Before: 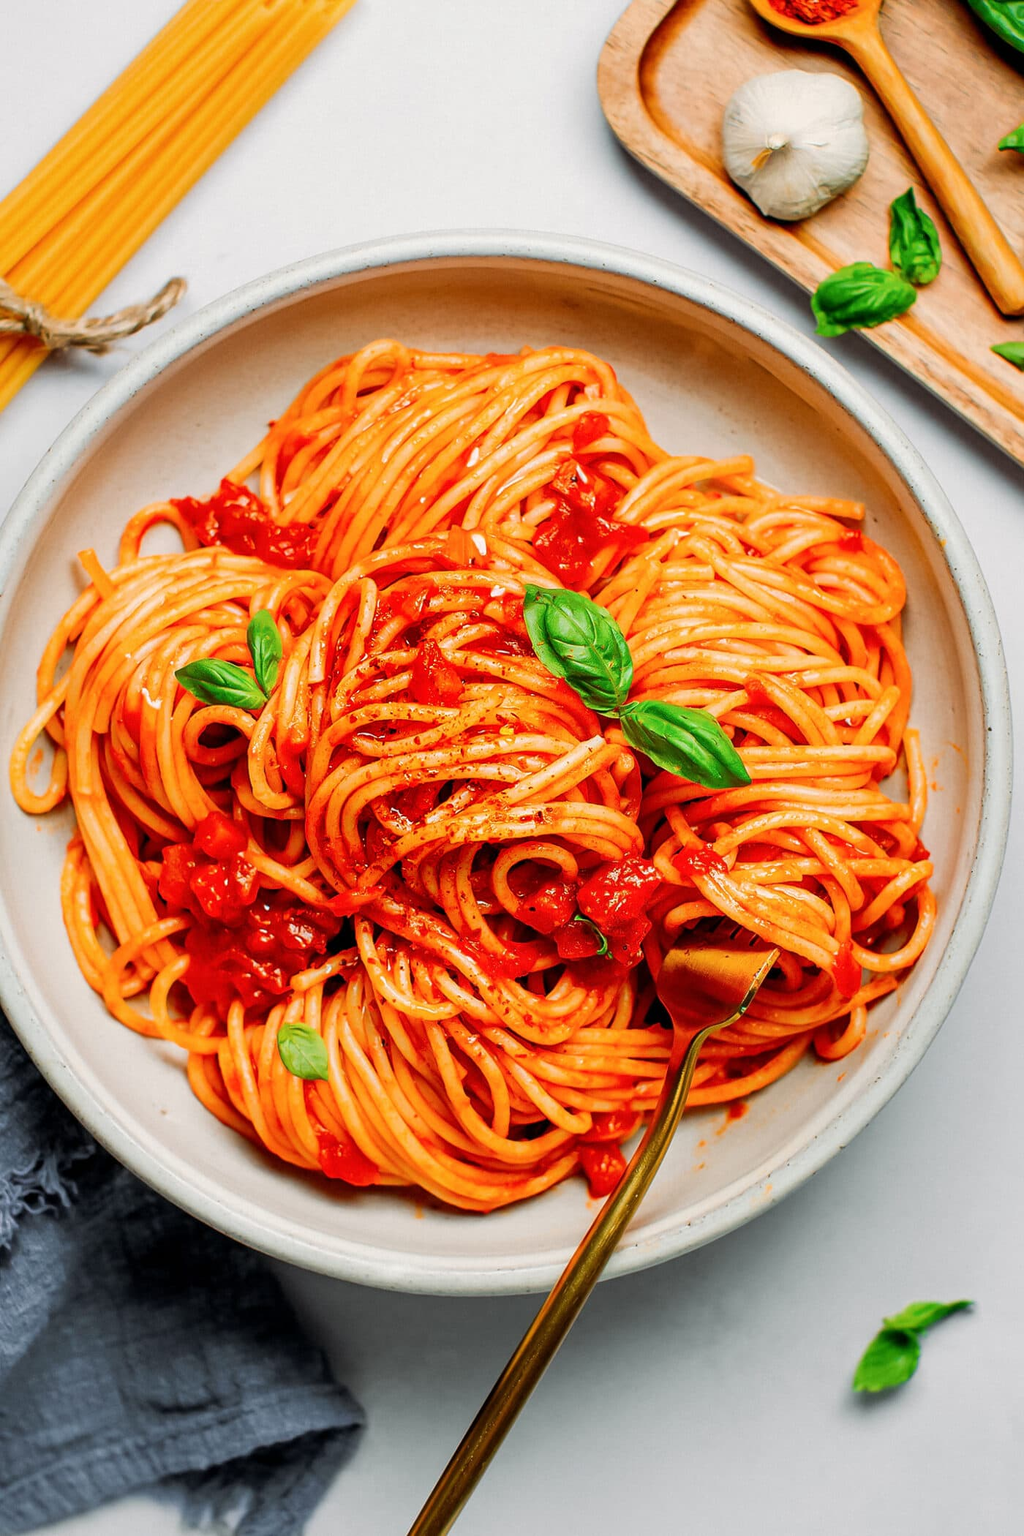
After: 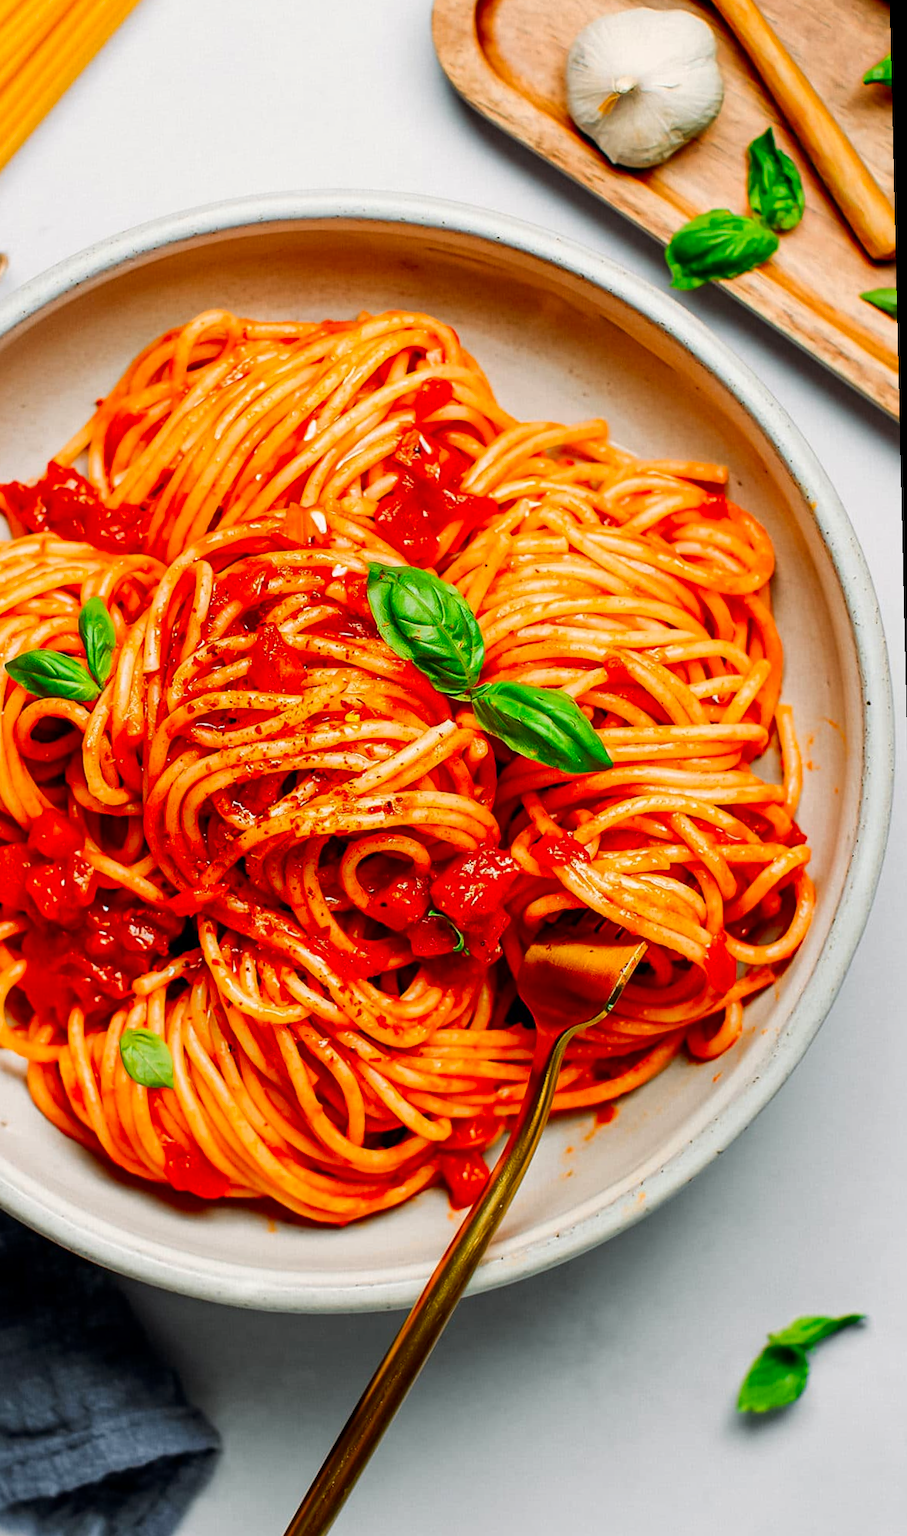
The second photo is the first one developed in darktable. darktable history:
rotate and perspective: rotation -1.32°, lens shift (horizontal) -0.031, crop left 0.015, crop right 0.985, crop top 0.047, crop bottom 0.982
tone equalizer: -8 EV -1.84 EV, -7 EV -1.16 EV, -6 EV -1.62 EV, smoothing diameter 25%, edges refinement/feathering 10, preserve details guided filter
crop: left 16.145%
contrast brightness saturation: contrast 0.13, brightness -0.05, saturation 0.16
